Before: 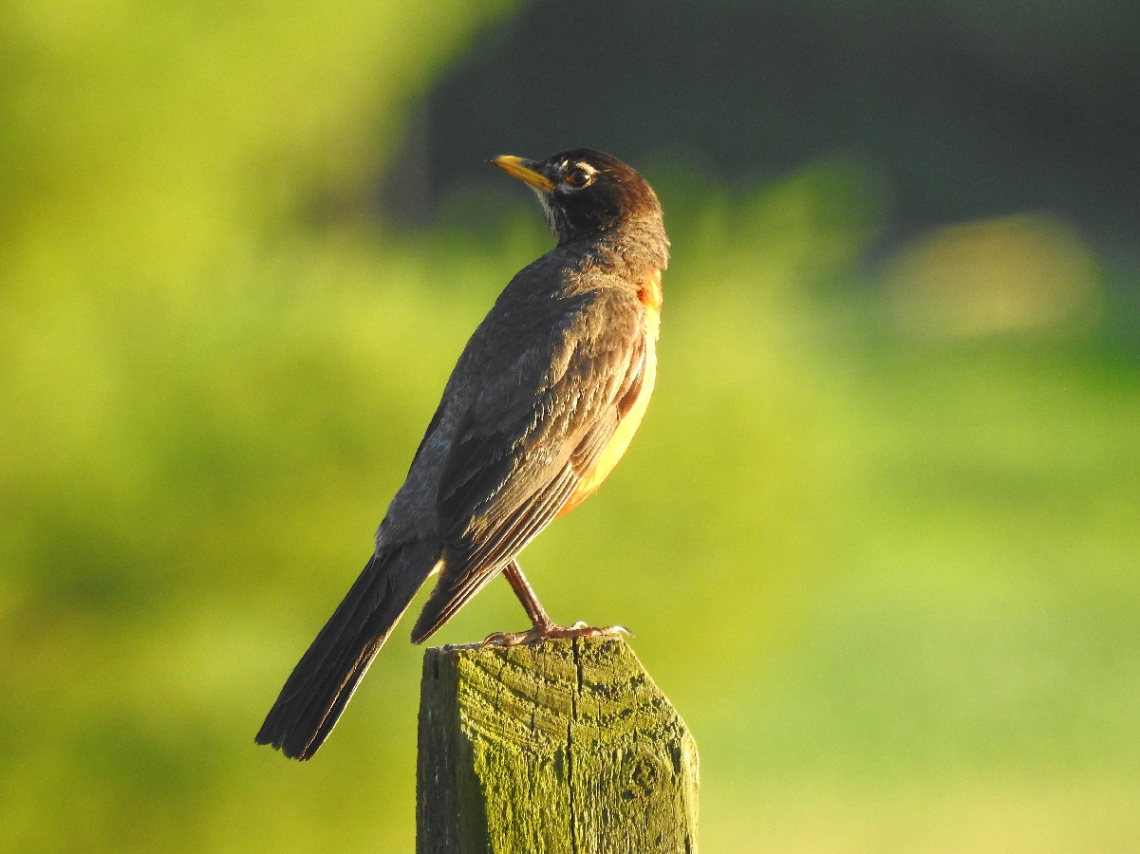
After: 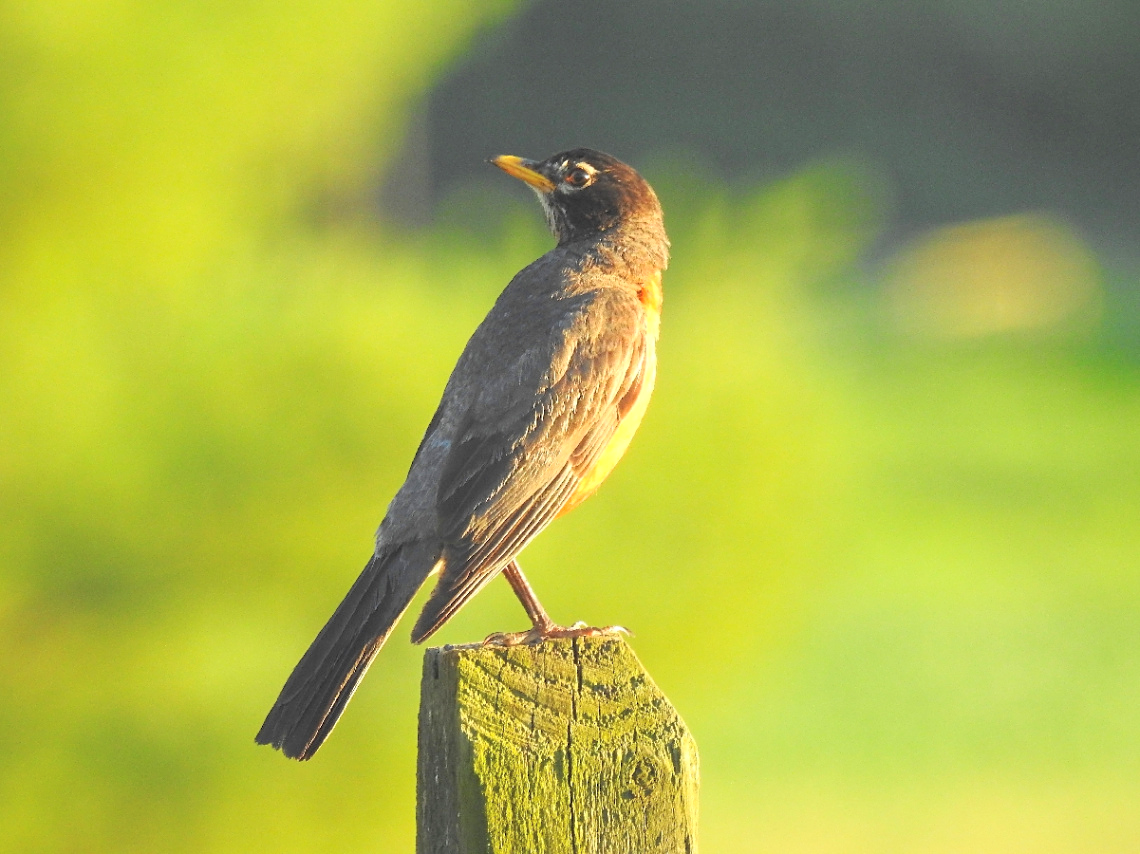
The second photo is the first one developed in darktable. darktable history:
contrast brightness saturation: contrast 0.1, brightness 0.3, saturation 0.14
sharpen: amount 0.2
